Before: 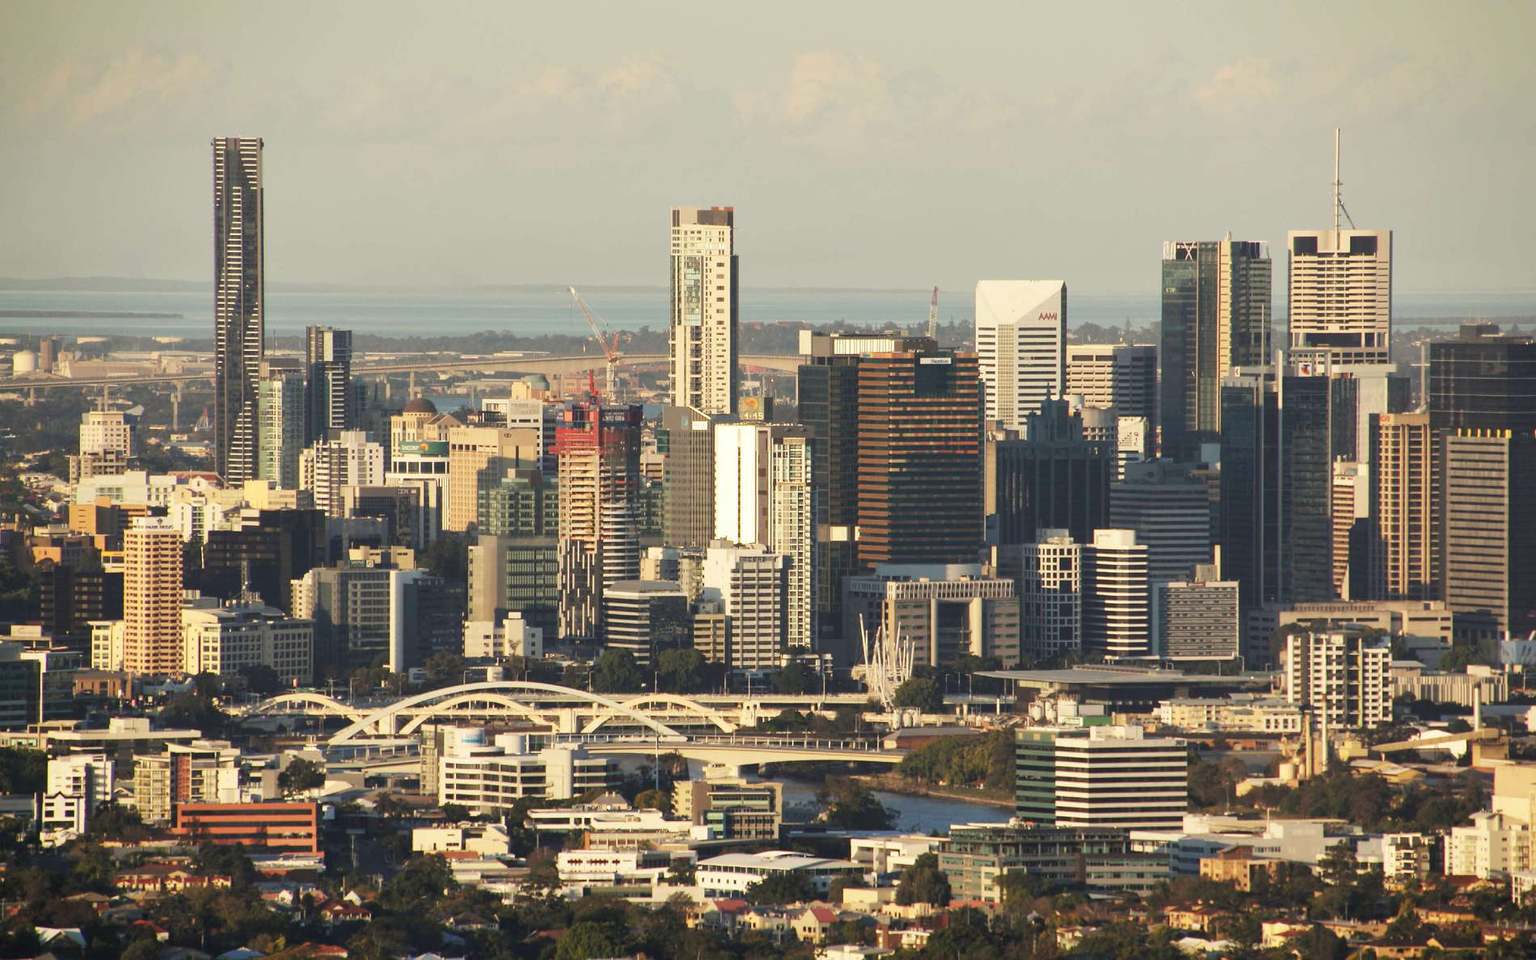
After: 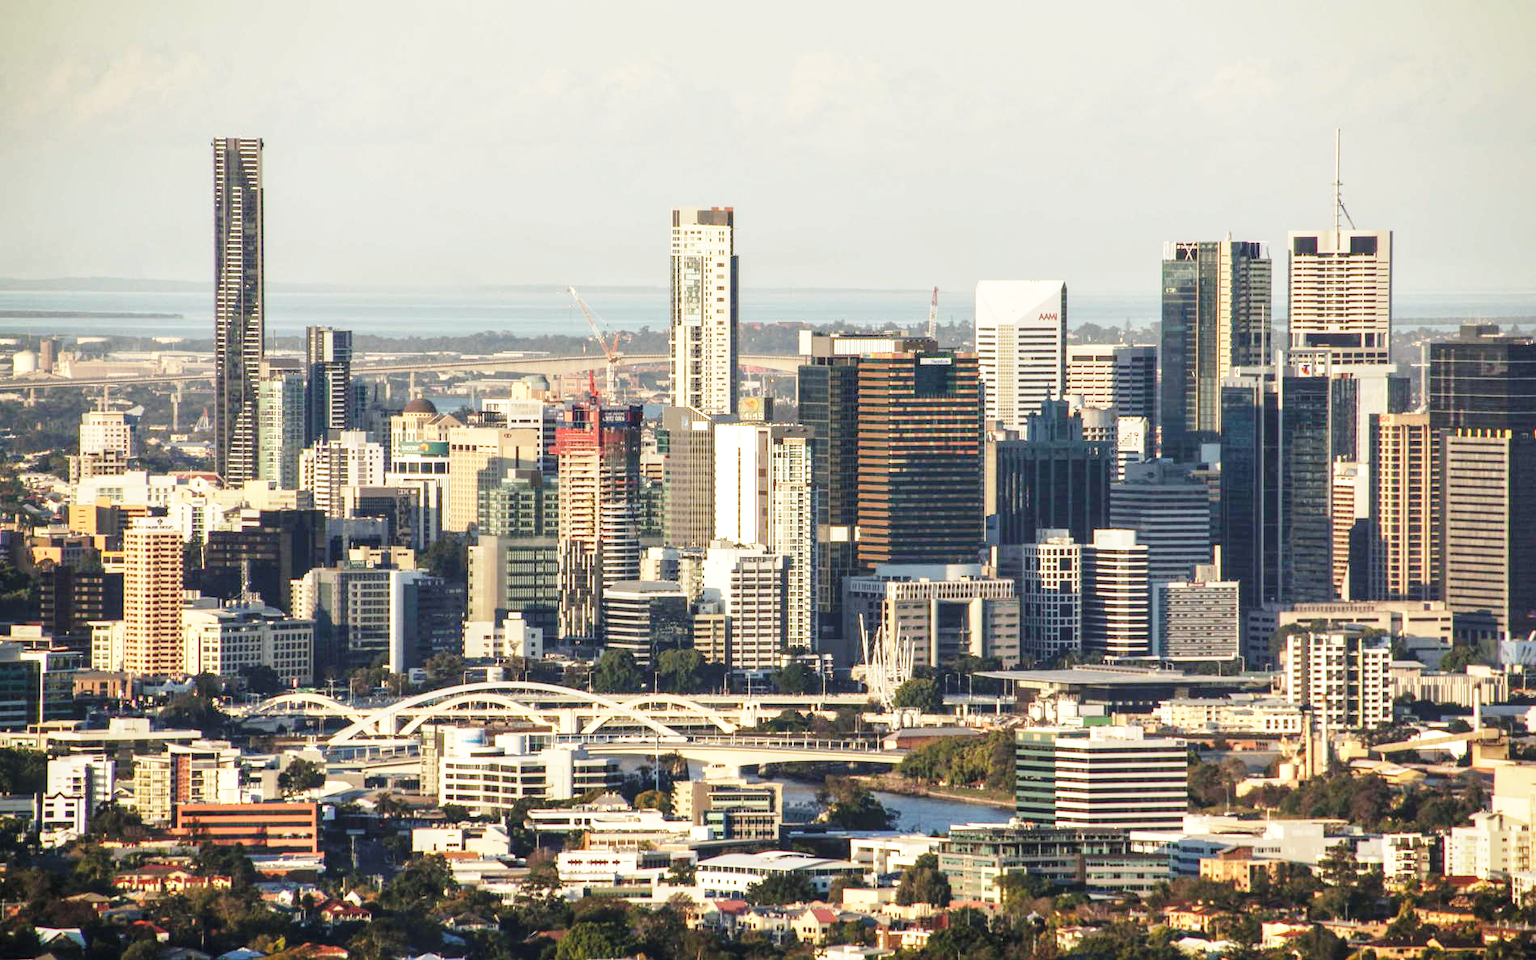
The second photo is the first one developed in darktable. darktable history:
base curve: curves: ch0 [(0, 0) (0.028, 0.03) (0.121, 0.232) (0.46, 0.748) (0.859, 0.968) (1, 1)], preserve colors none
local contrast: detail 130%
white balance: red 0.976, blue 1.04
